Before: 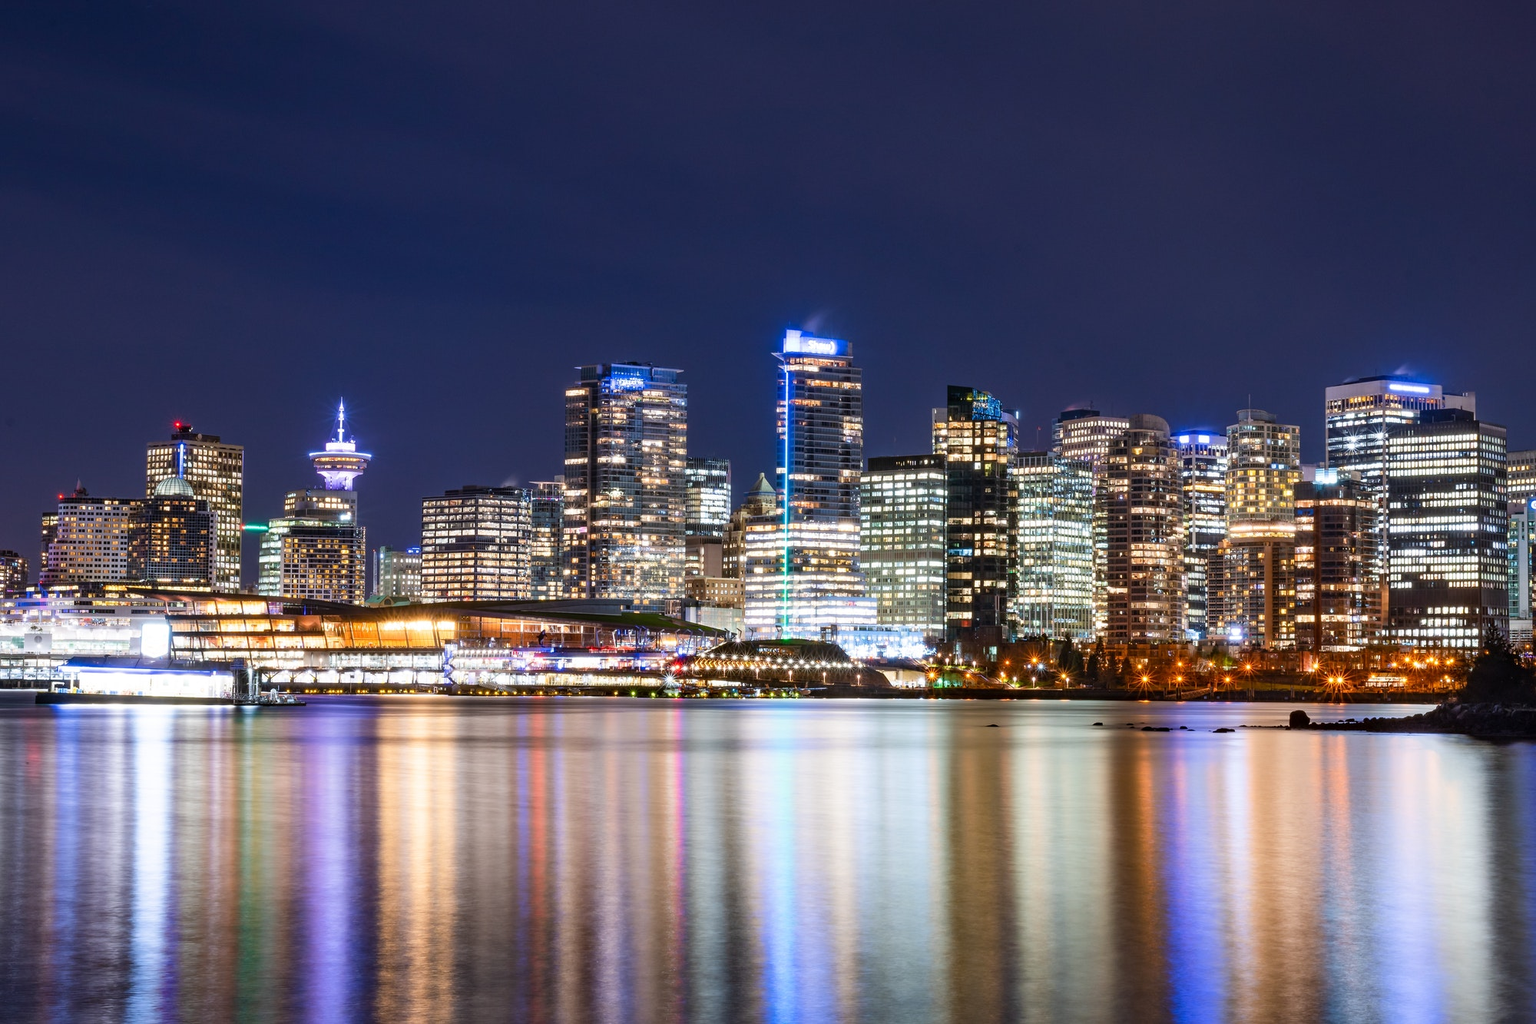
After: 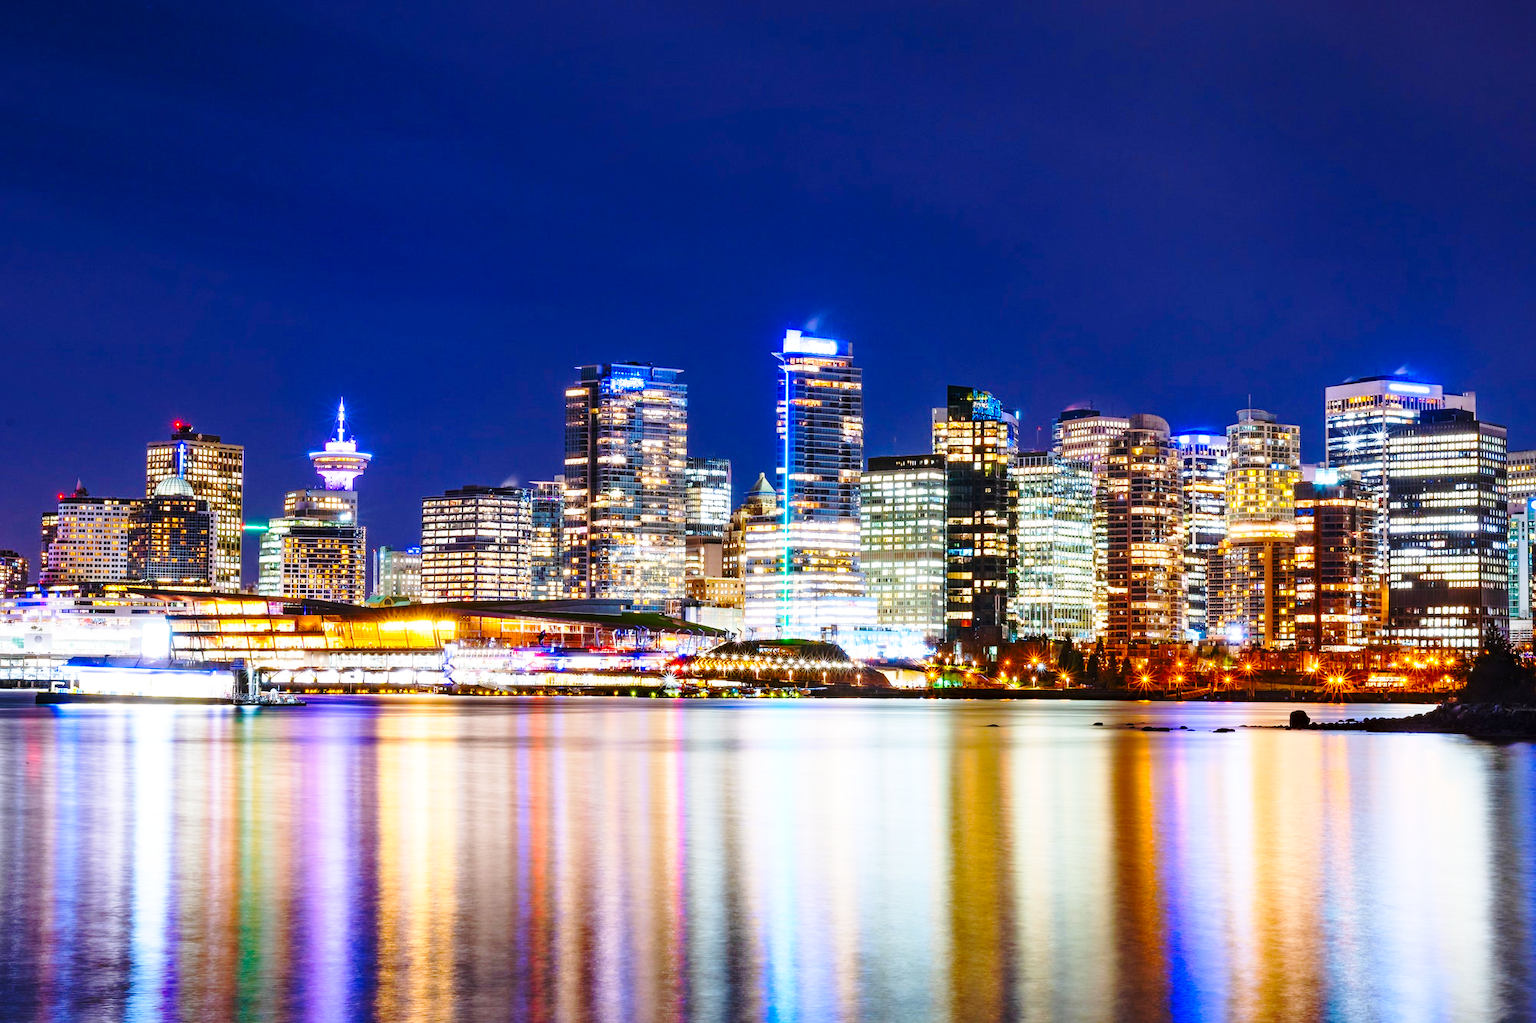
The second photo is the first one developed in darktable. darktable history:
color balance rgb: linear chroma grading › global chroma 15%, perceptual saturation grading › global saturation 30%
base curve: curves: ch0 [(0, 0) (0.032, 0.037) (0.105, 0.228) (0.435, 0.76) (0.856, 0.983) (1, 1)], preserve colors none
tone equalizer: on, module defaults
